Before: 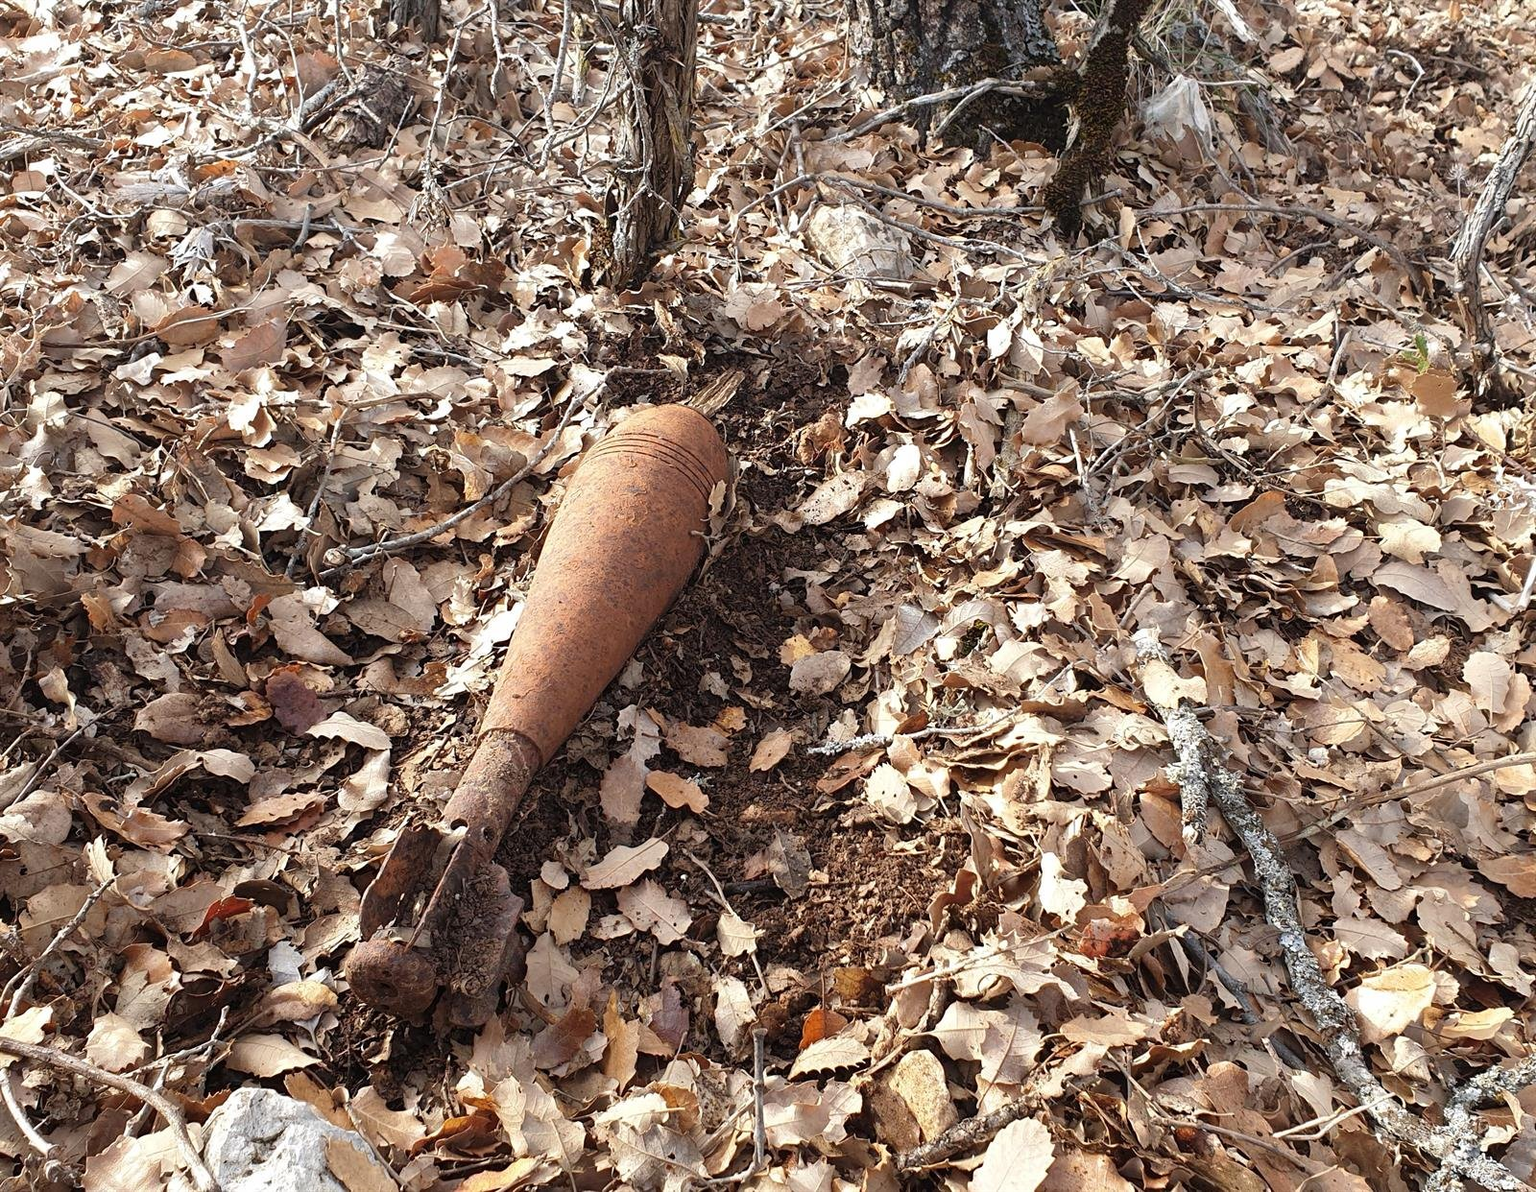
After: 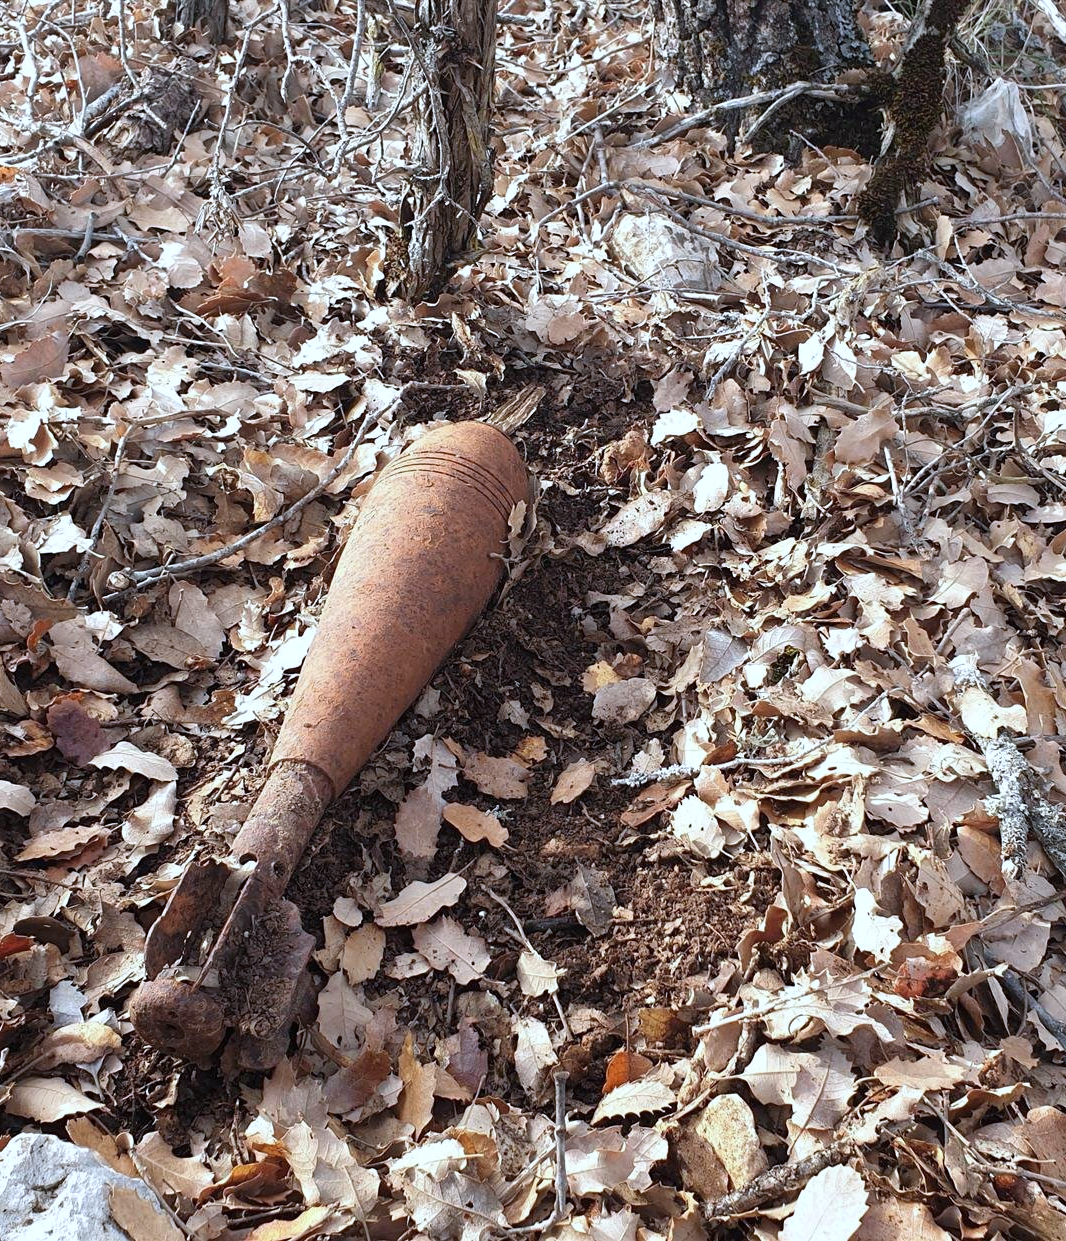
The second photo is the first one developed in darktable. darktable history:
color calibration: x 0.37, y 0.382, temperature 4316.96 K
tone equalizer: on, module defaults
crop and rotate: left 14.405%, right 18.929%
